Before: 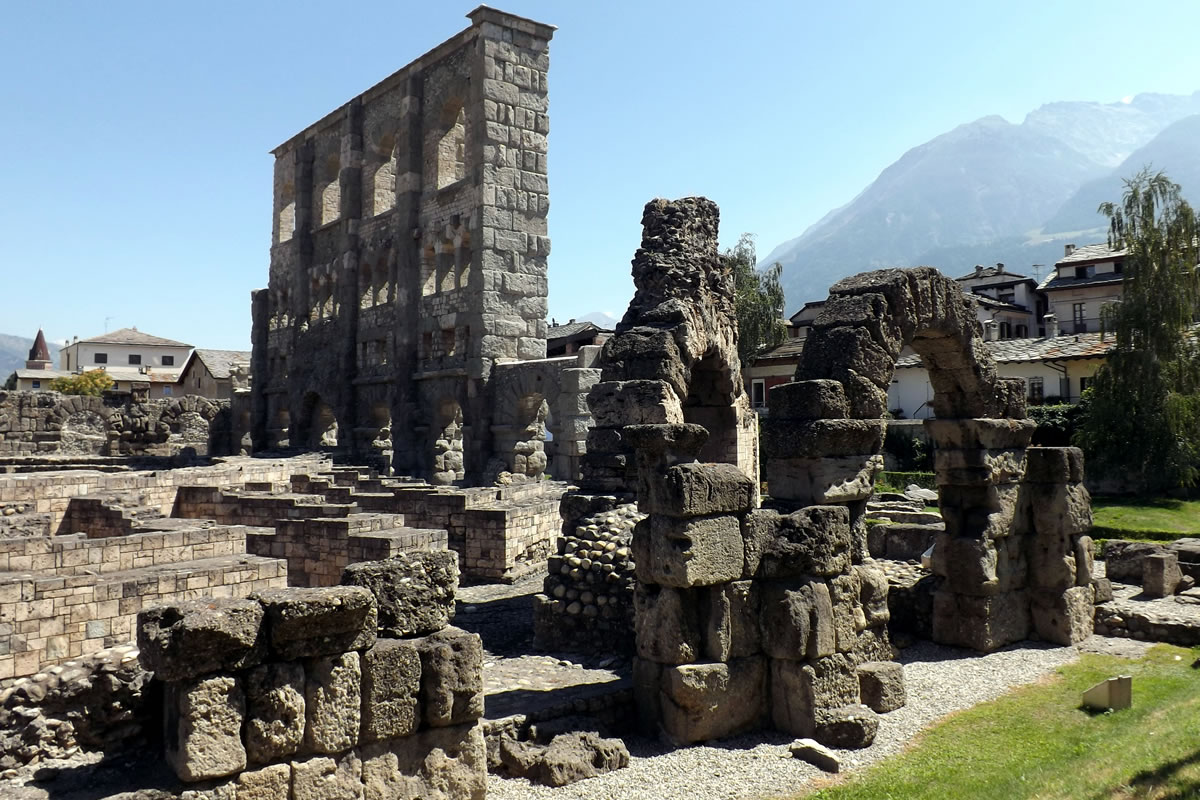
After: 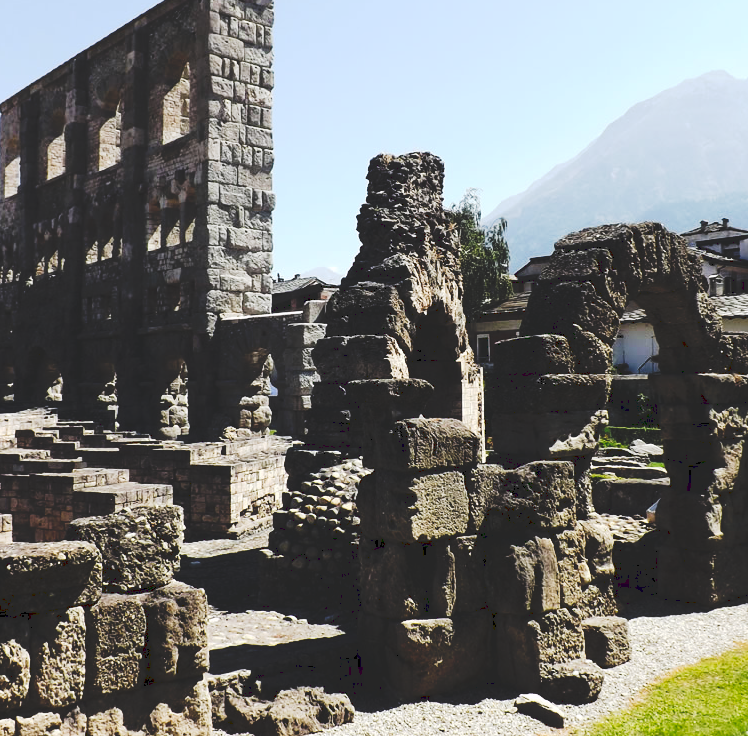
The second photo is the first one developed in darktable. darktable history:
white balance: red 1.009, blue 1.027
base curve: curves: ch0 [(0, 0) (0.989, 0.992)], preserve colors none
crop and rotate: left 22.918%, top 5.629%, right 14.711%, bottom 2.247%
tone curve: curves: ch0 [(0, 0) (0.003, 0.145) (0.011, 0.15) (0.025, 0.15) (0.044, 0.156) (0.069, 0.161) (0.1, 0.169) (0.136, 0.175) (0.177, 0.184) (0.224, 0.196) (0.277, 0.234) (0.335, 0.291) (0.399, 0.391) (0.468, 0.505) (0.543, 0.633) (0.623, 0.742) (0.709, 0.826) (0.801, 0.882) (0.898, 0.93) (1, 1)], preserve colors none
